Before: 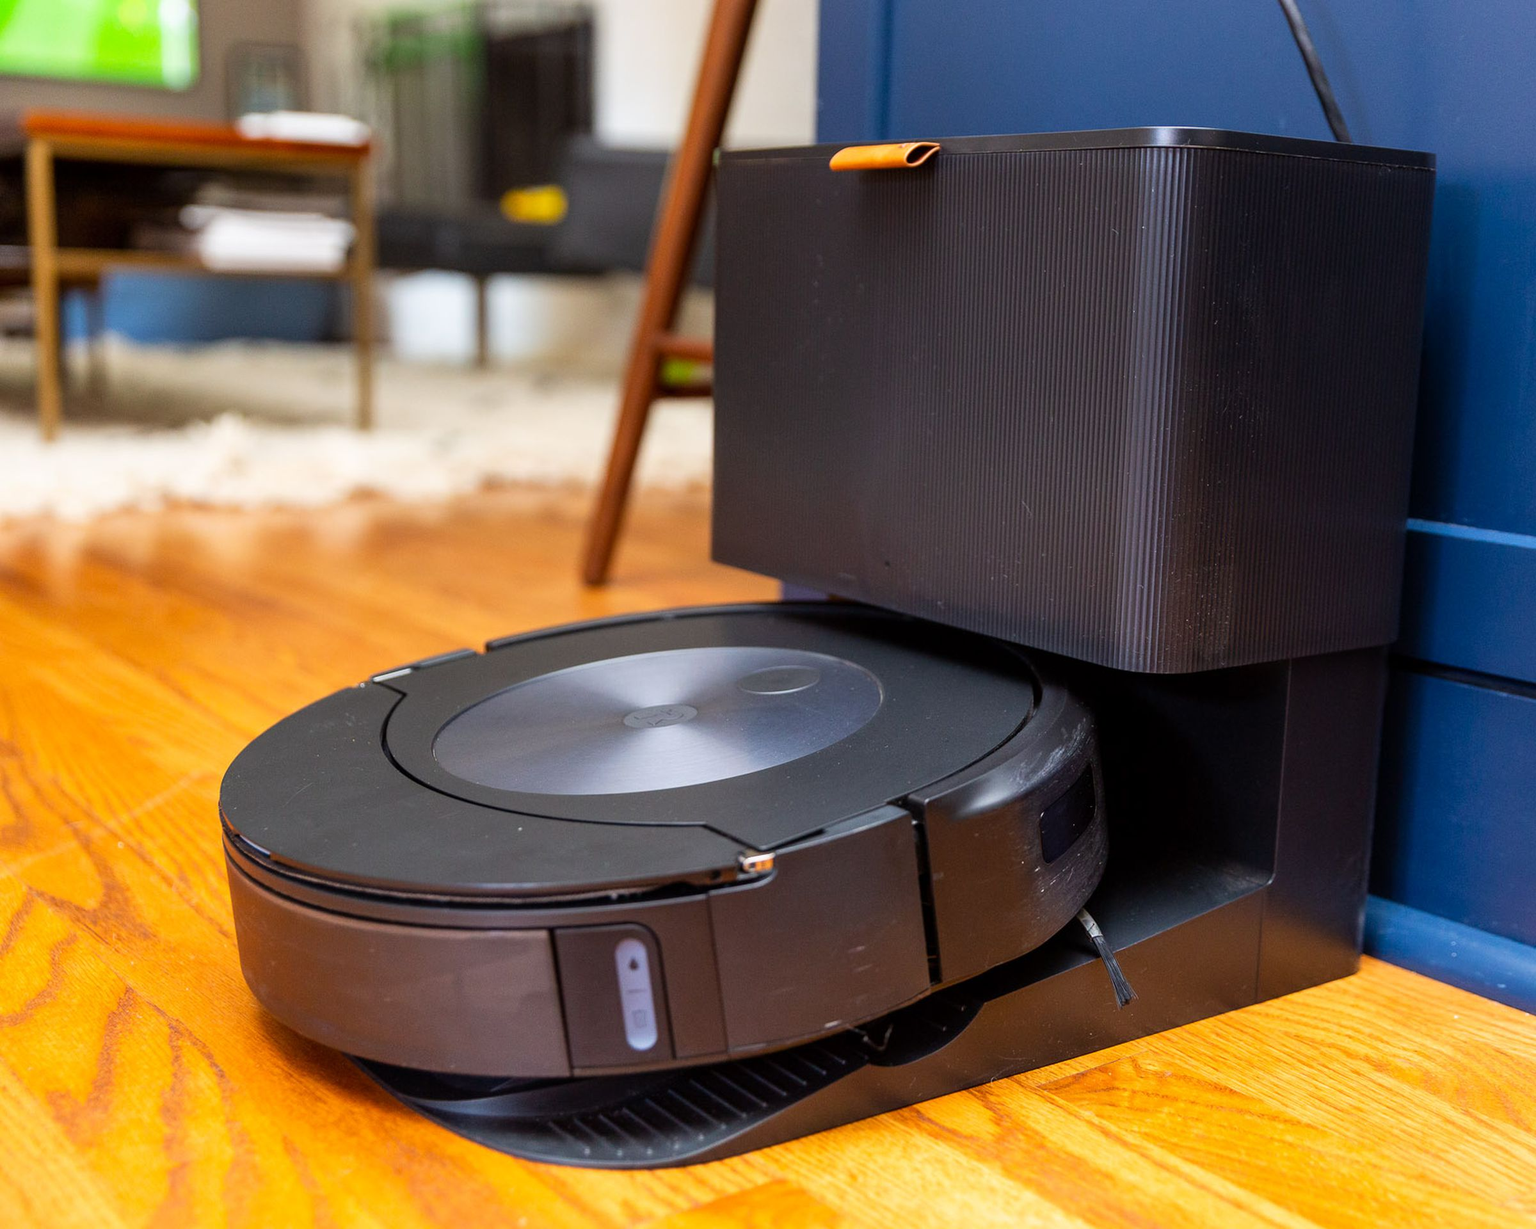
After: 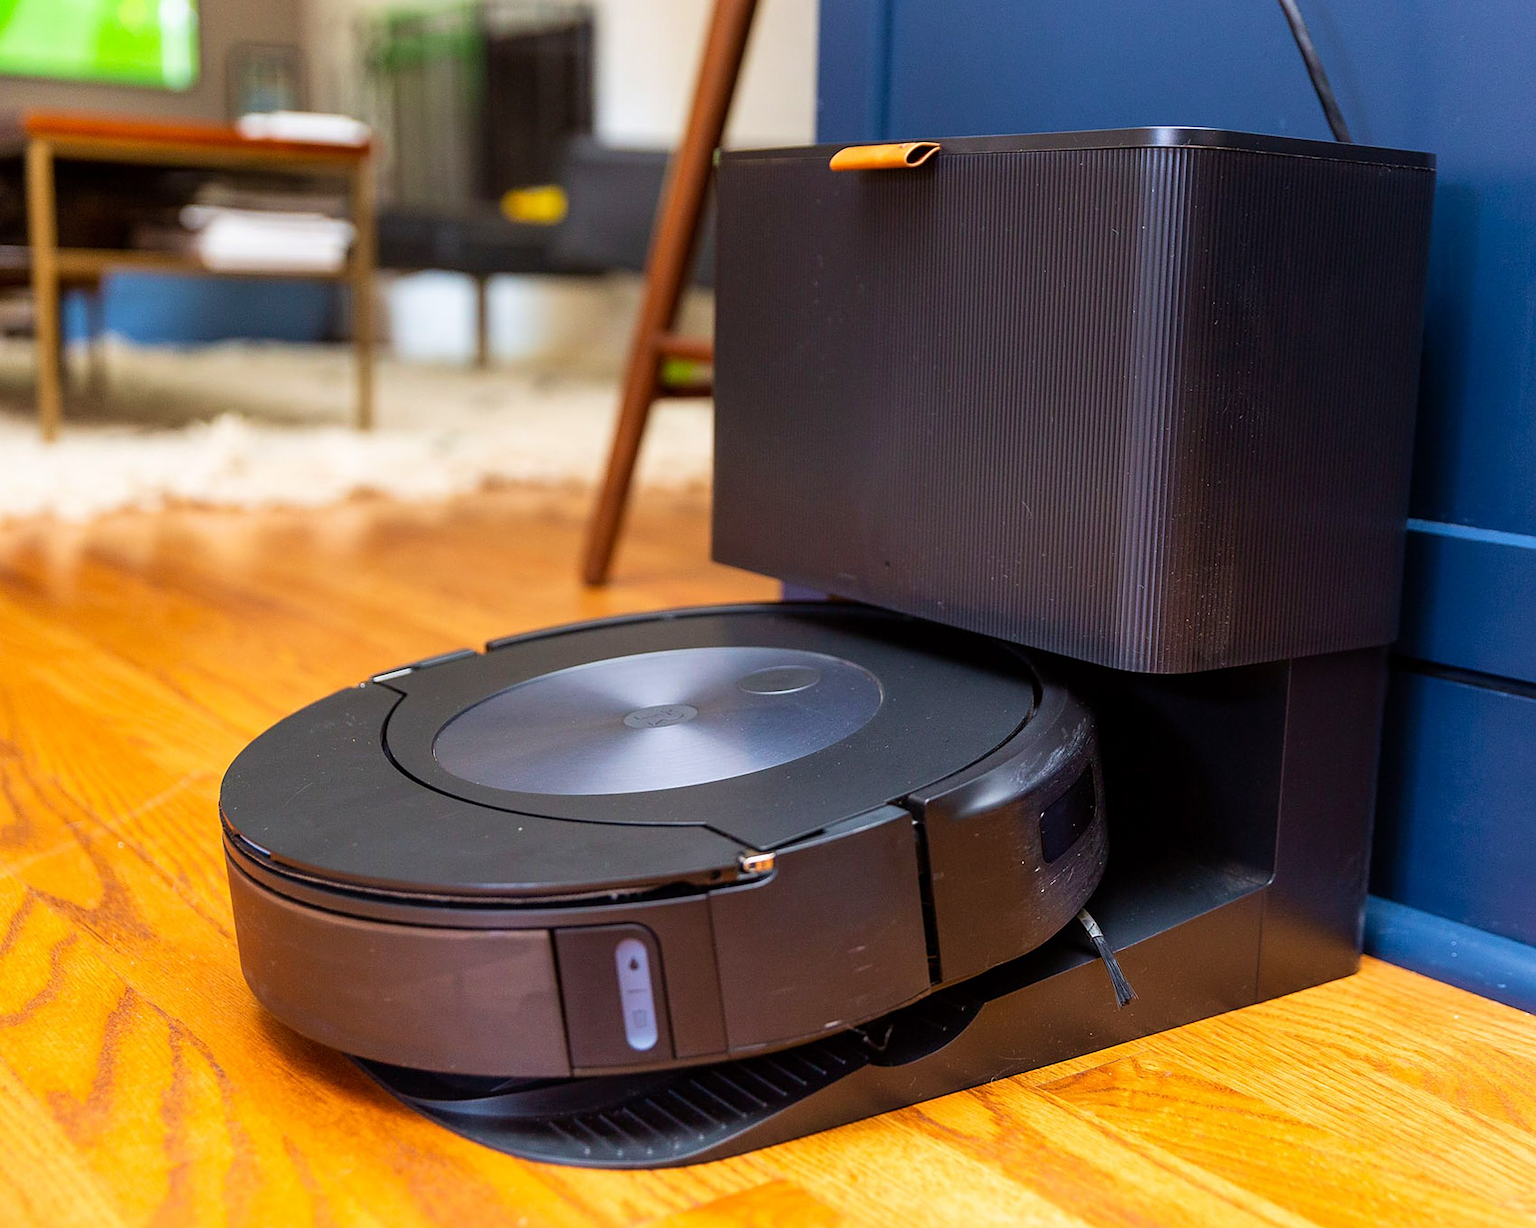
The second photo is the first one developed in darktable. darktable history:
sharpen: on, module defaults
velvia: strength 29%
